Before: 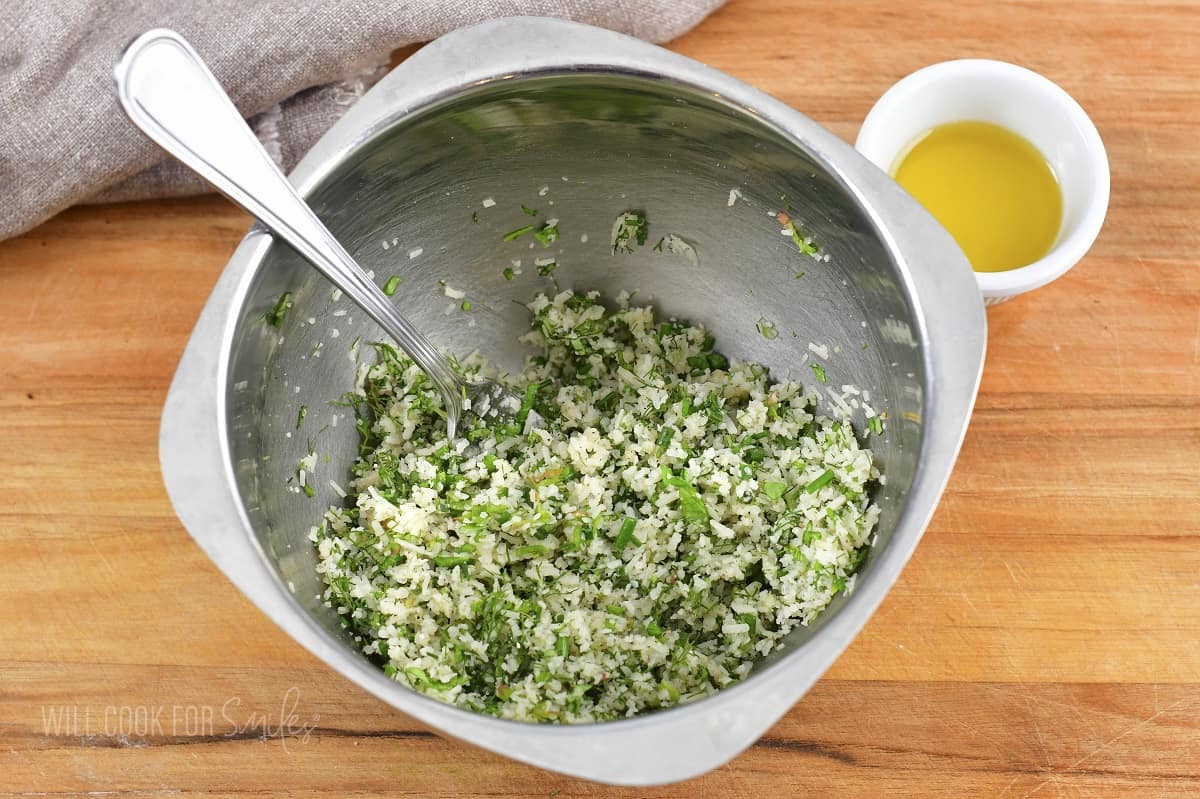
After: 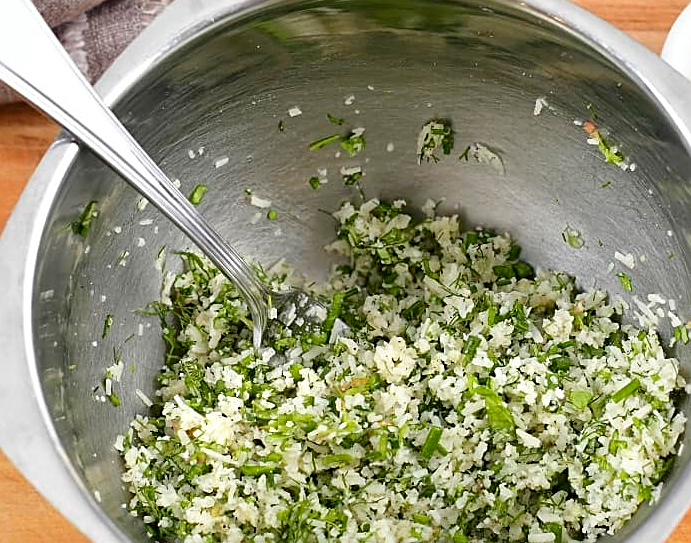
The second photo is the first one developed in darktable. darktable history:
crop: left 16.248%, top 11.451%, right 26.093%, bottom 20.567%
sharpen: on, module defaults
local contrast: mode bilateral grid, contrast 20, coarseness 49, detail 119%, midtone range 0.2
color zones: curves: ch2 [(0, 0.5) (0.143, 0.5) (0.286, 0.489) (0.415, 0.421) (0.571, 0.5) (0.714, 0.5) (0.857, 0.5) (1, 0.5)]
